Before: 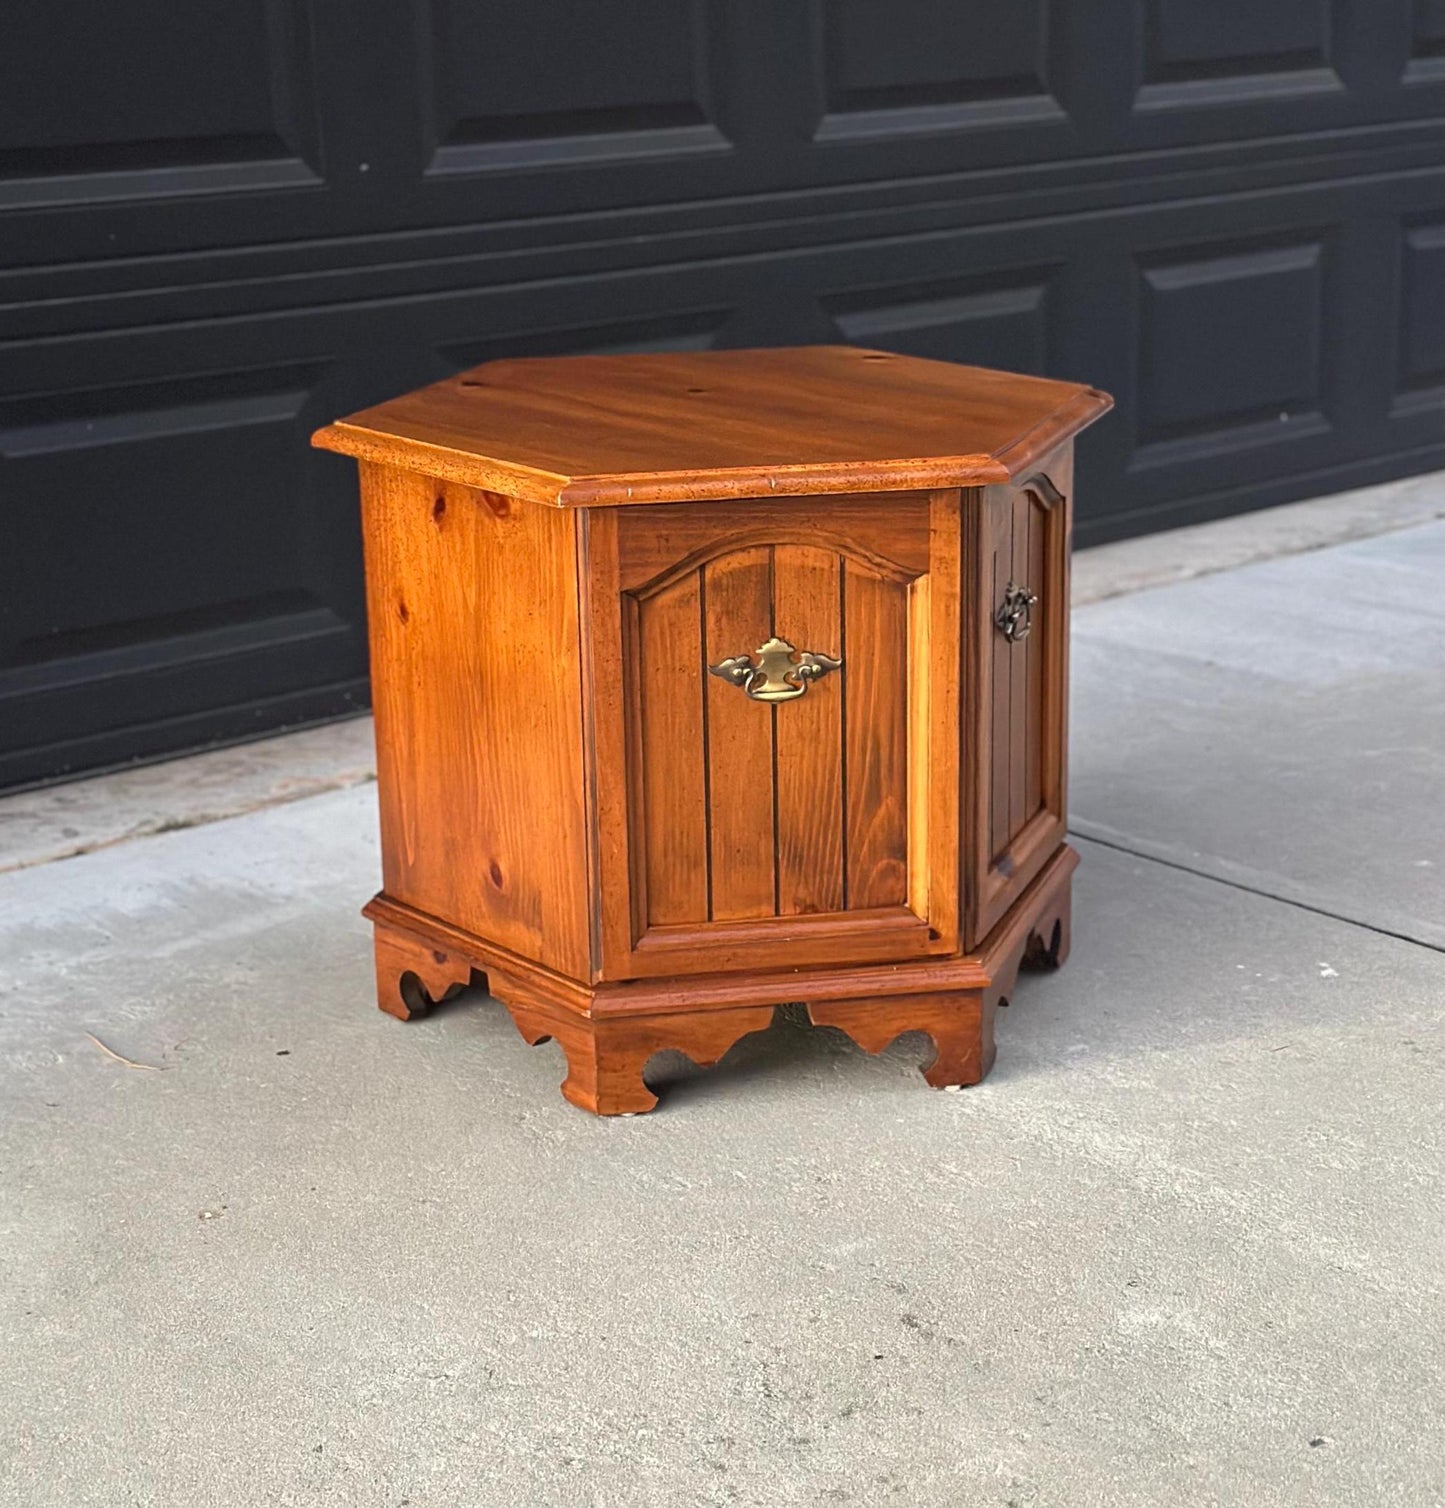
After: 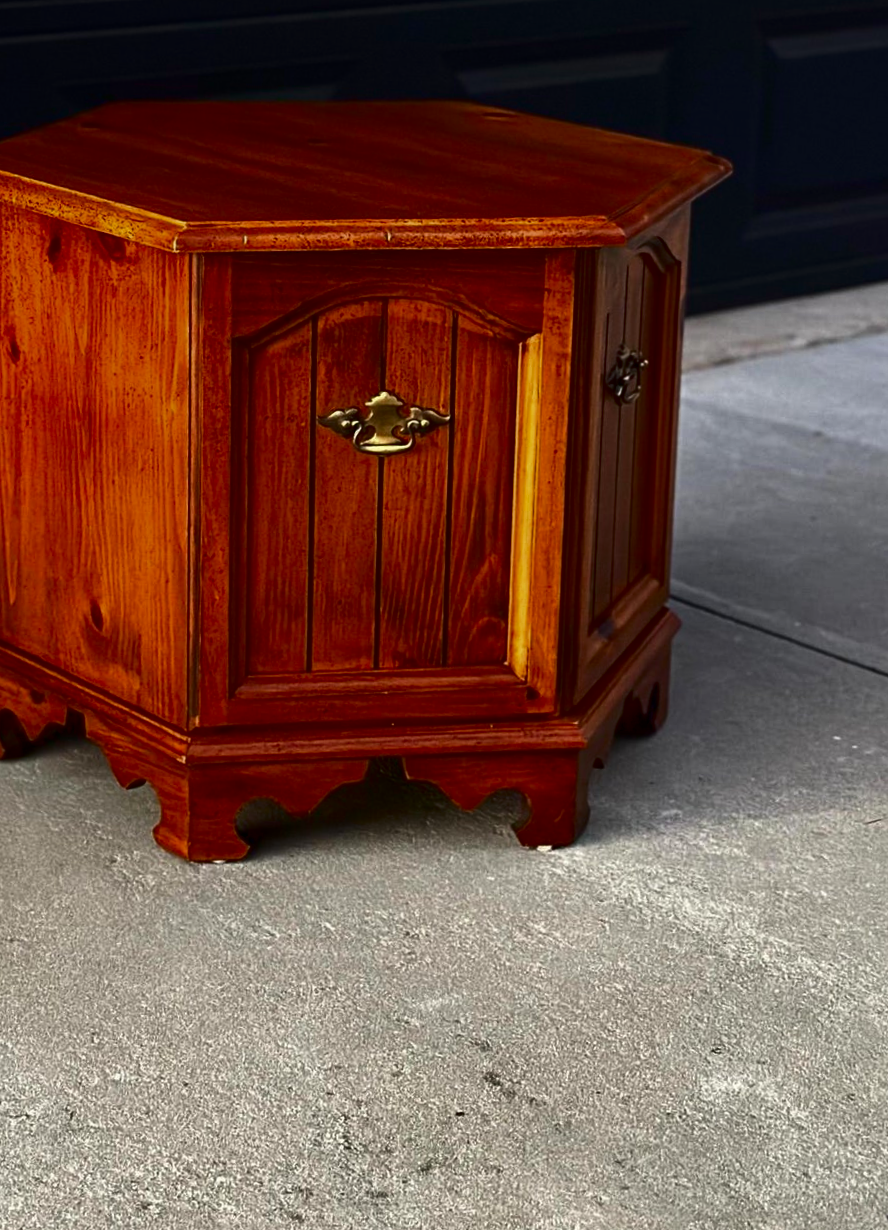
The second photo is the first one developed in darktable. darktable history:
contrast brightness saturation: contrast 0.09, brightness -0.59, saturation 0.17
rotate and perspective: rotation 2.27°, automatic cropping off
crop and rotate: left 28.256%, top 17.734%, right 12.656%, bottom 3.573%
